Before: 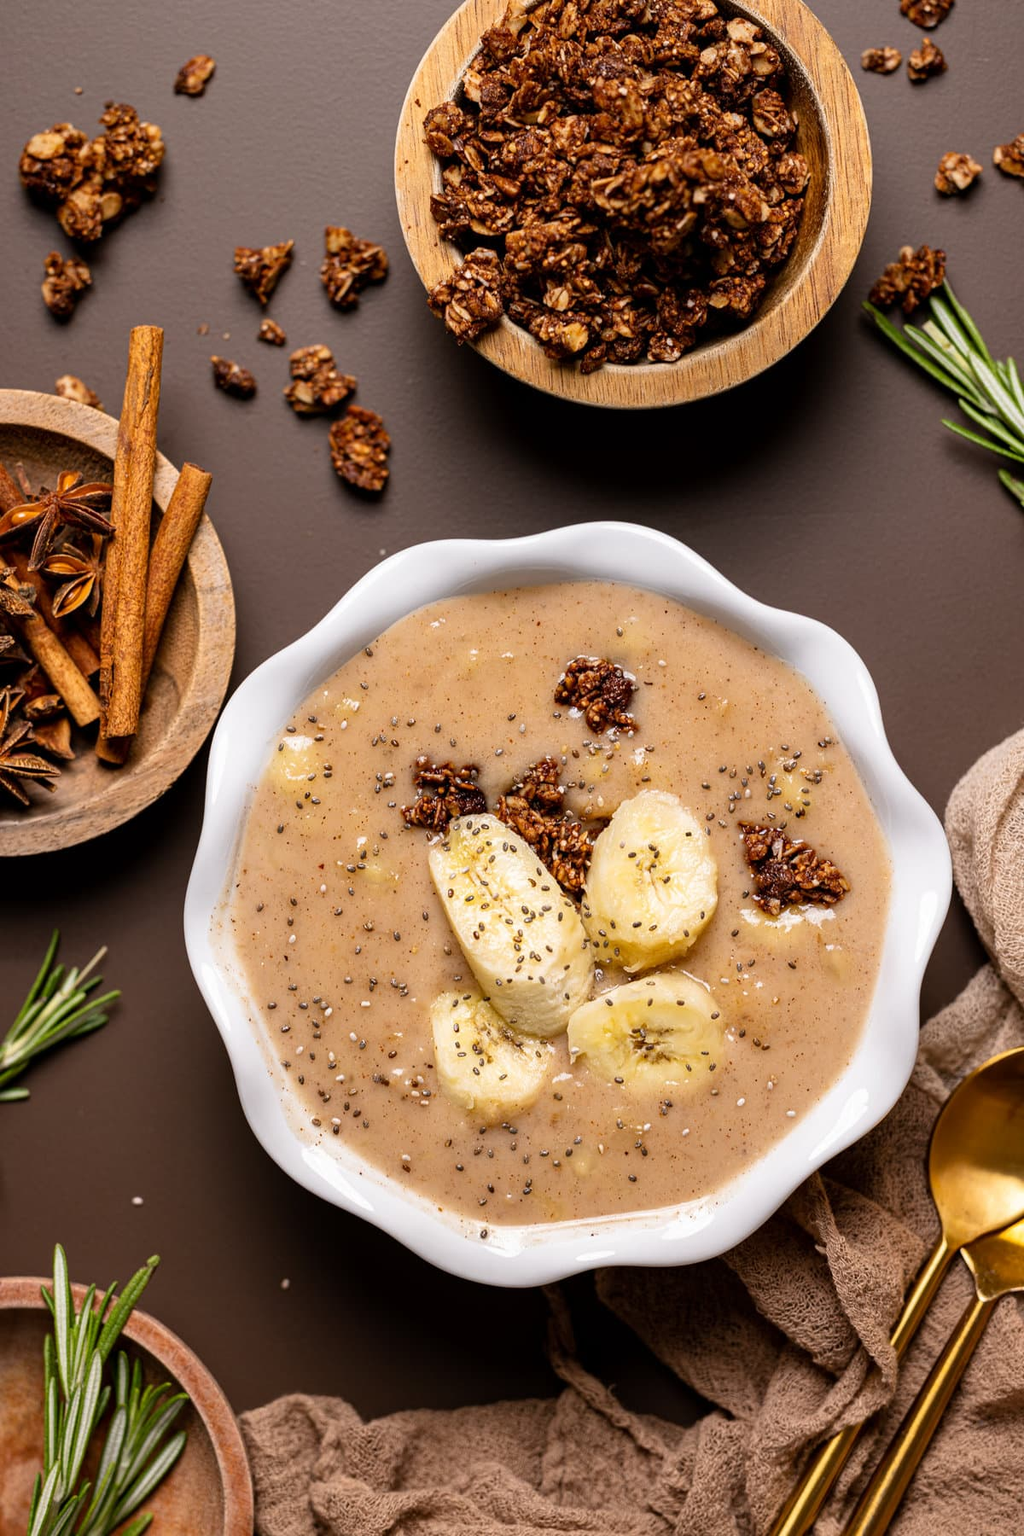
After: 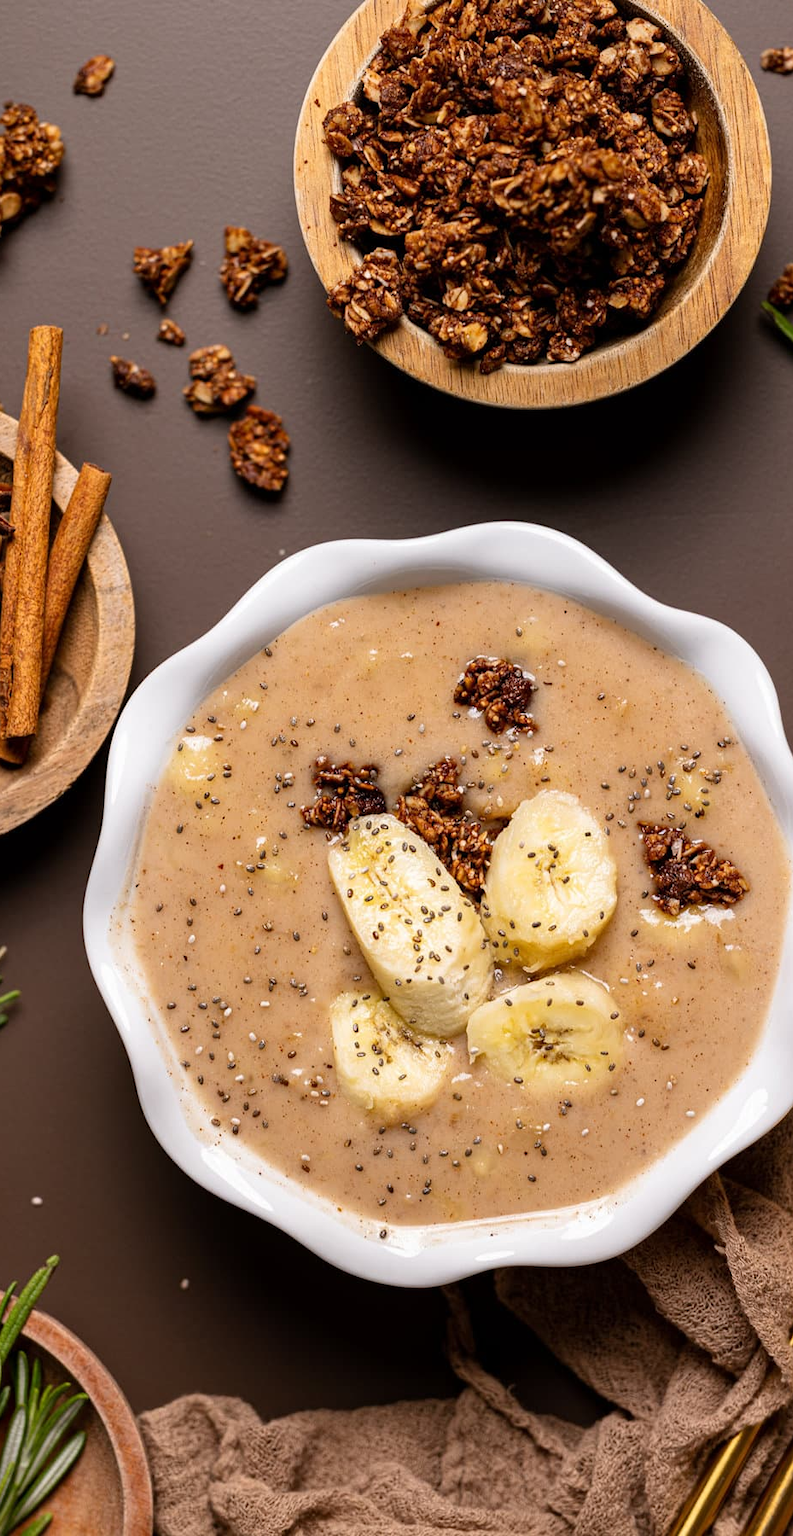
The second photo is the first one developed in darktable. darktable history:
crop: left 9.847%, right 12.645%
